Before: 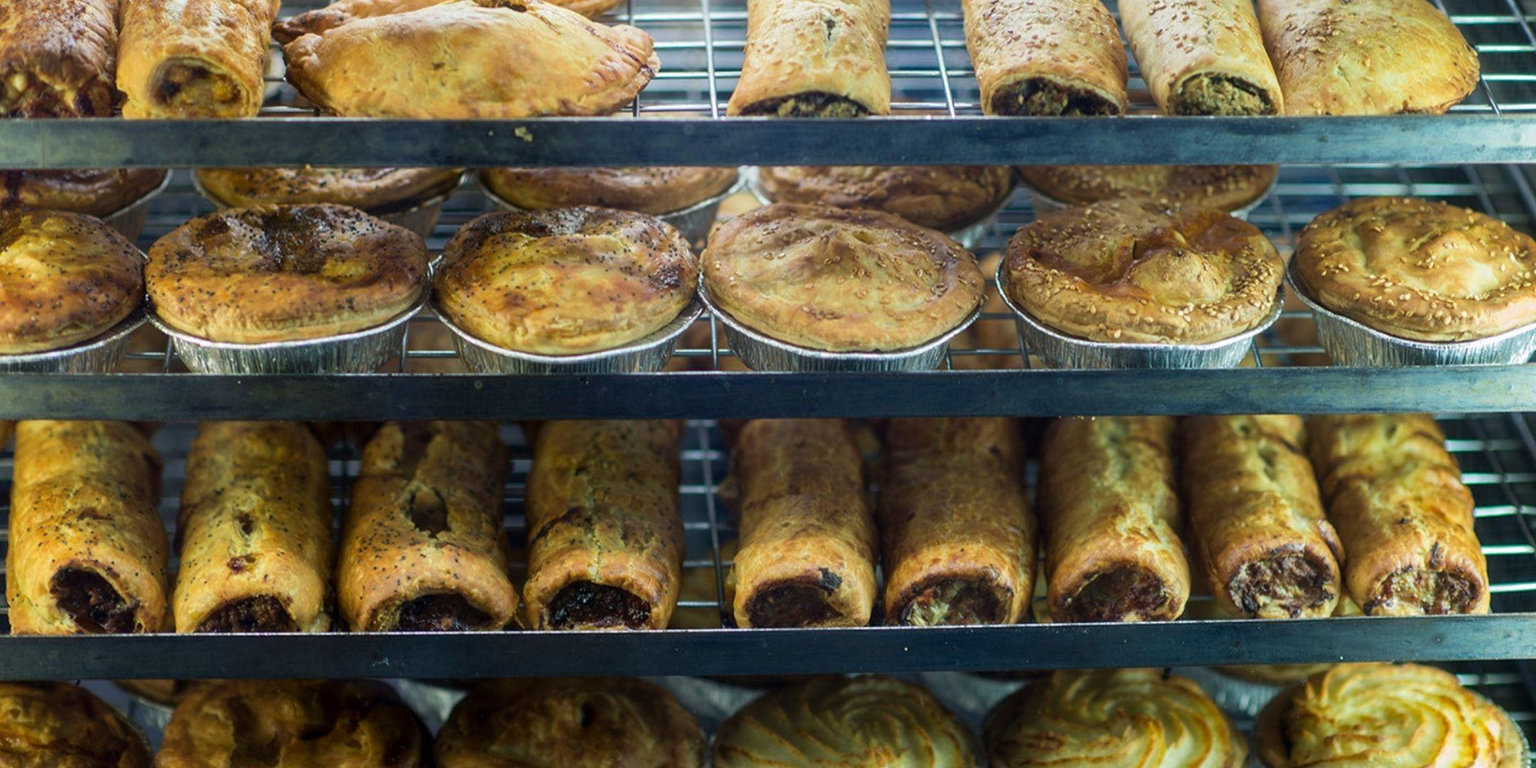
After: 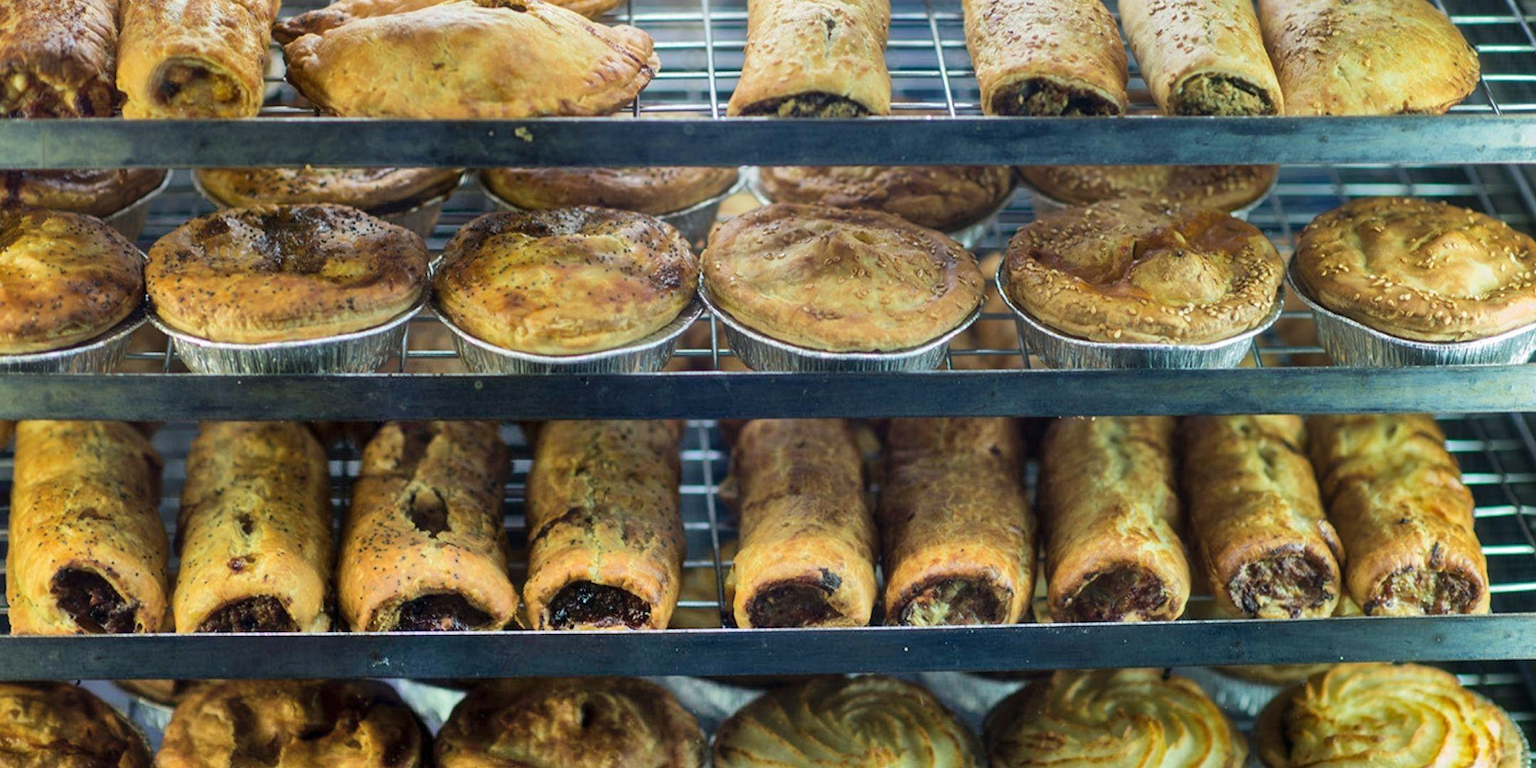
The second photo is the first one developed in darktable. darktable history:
shadows and highlights: shadows 75, highlights -25, soften with gaussian
white balance: emerald 1
